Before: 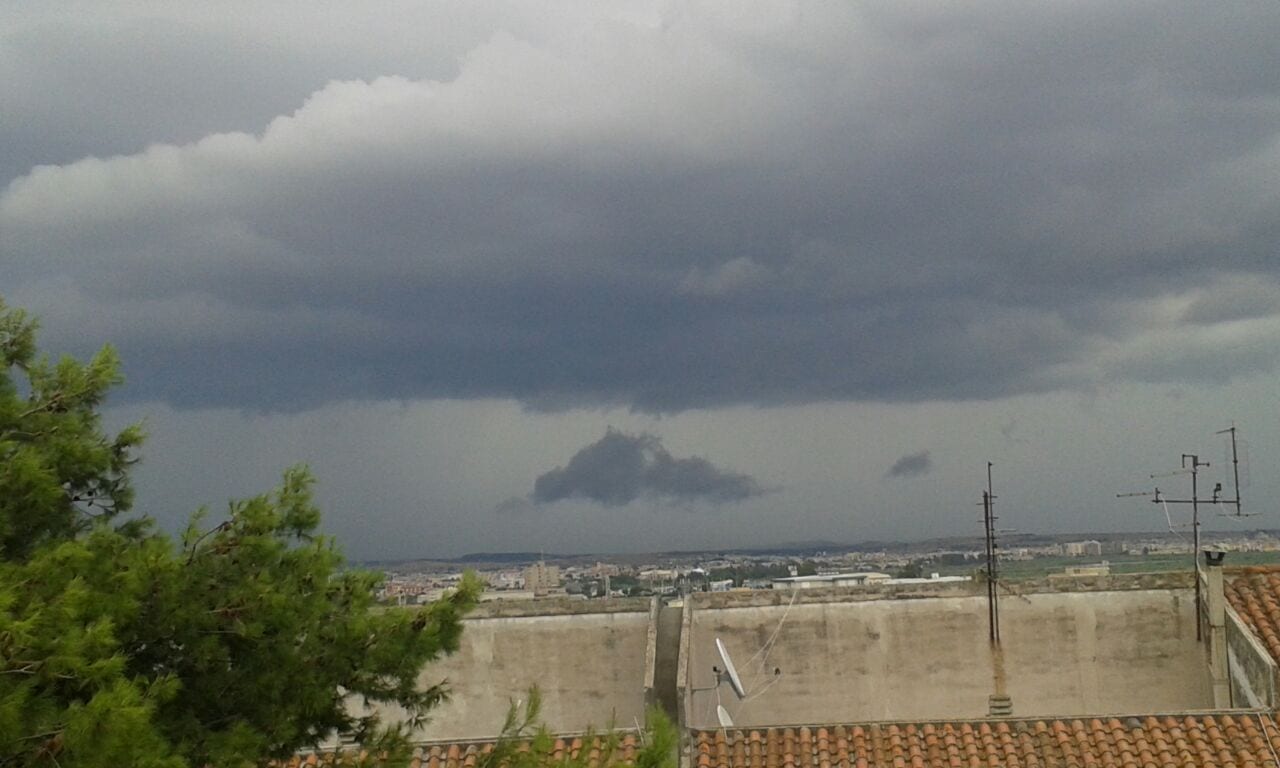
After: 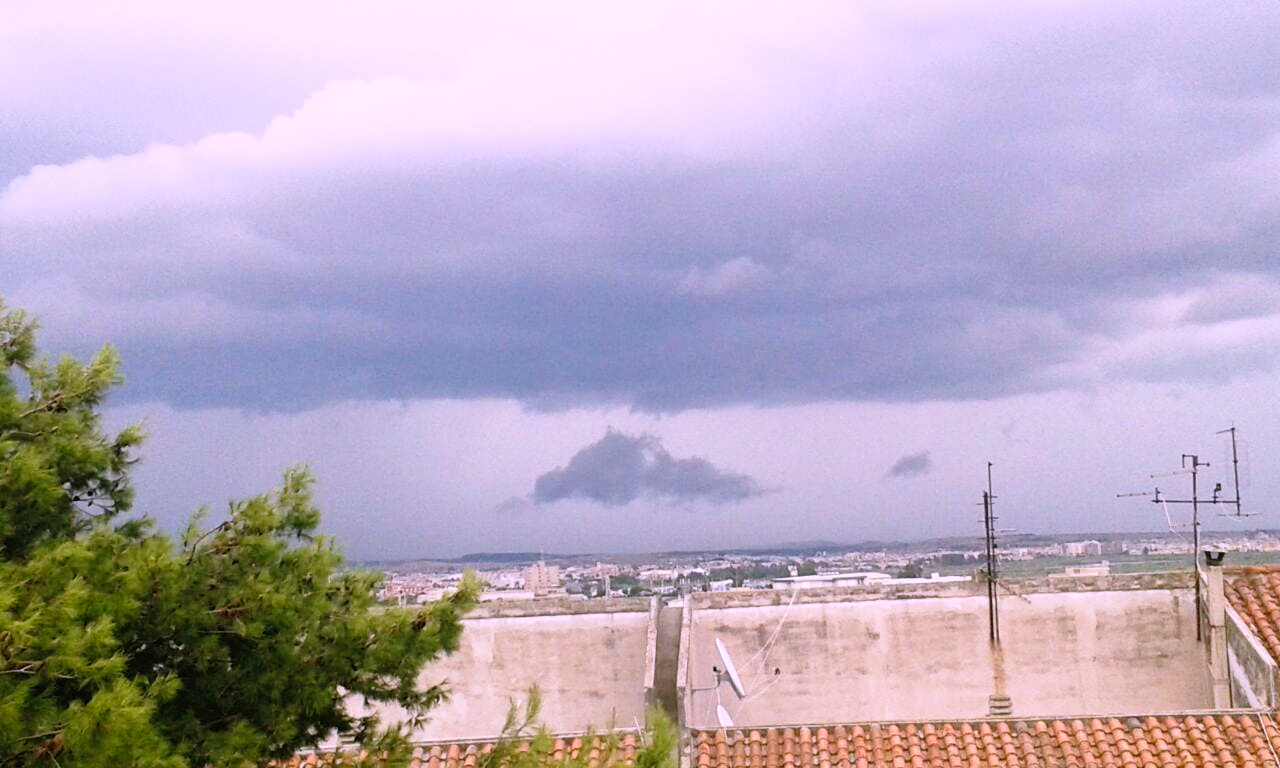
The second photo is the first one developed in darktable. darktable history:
color correction: highlights a* 15.46, highlights b* -20.56
base curve: curves: ch0 [(0, 0) (0.012, 0.01) (0.073, 0.168) (0.31, 0.711) (0.645, 0.957) (1, 1)], preserve colors none
